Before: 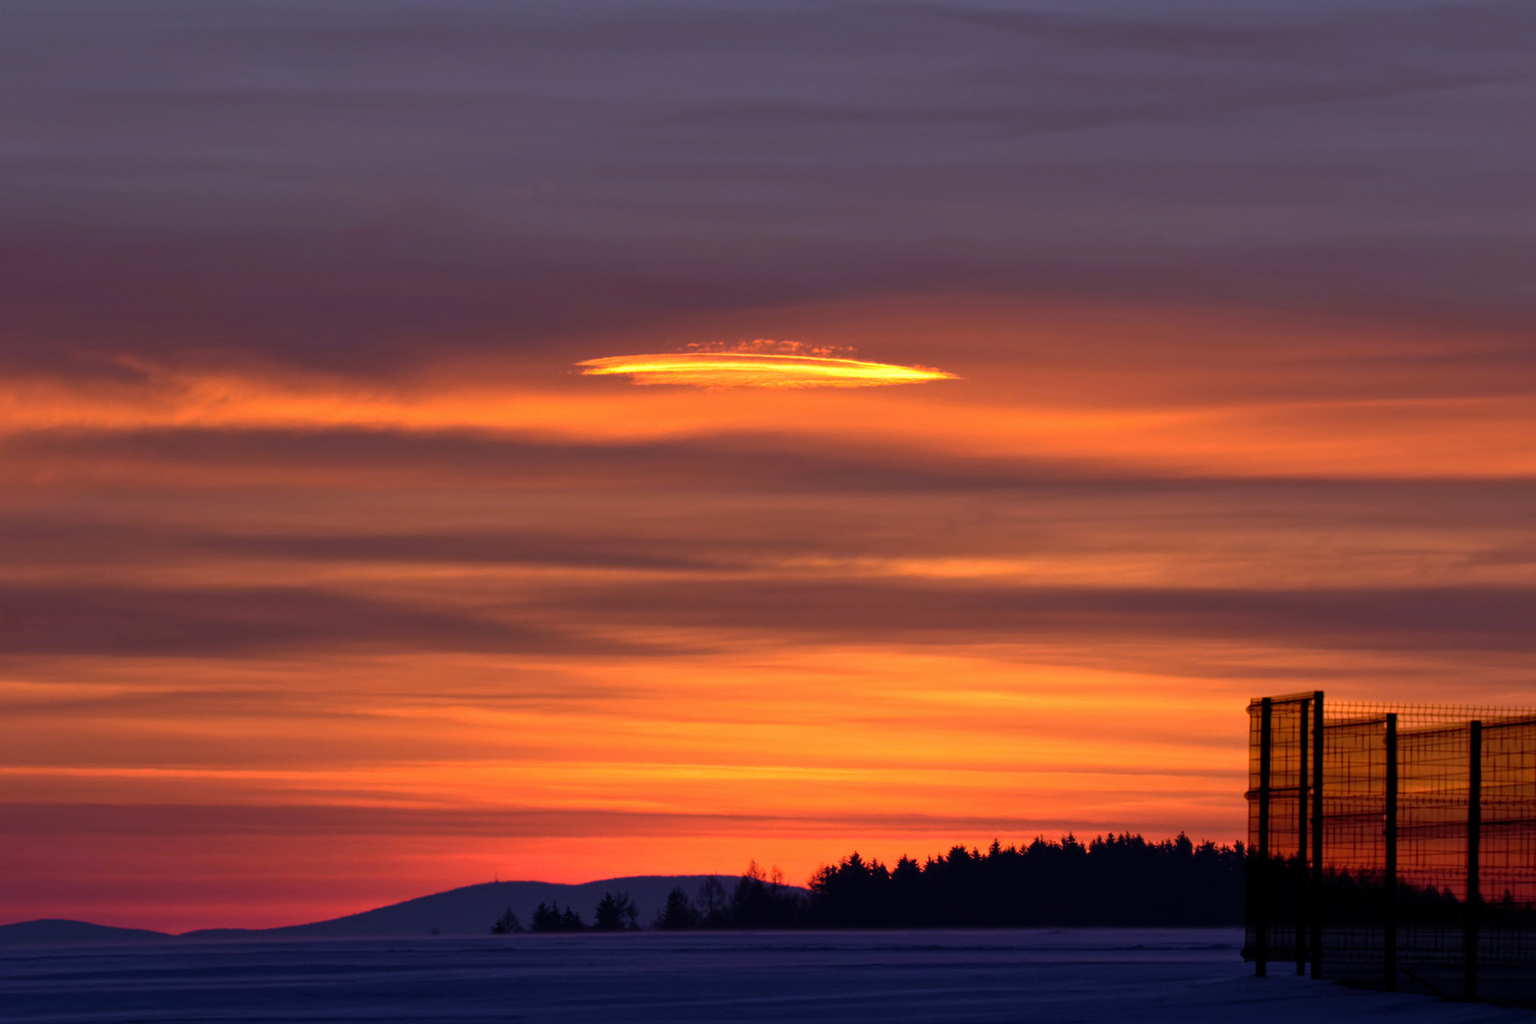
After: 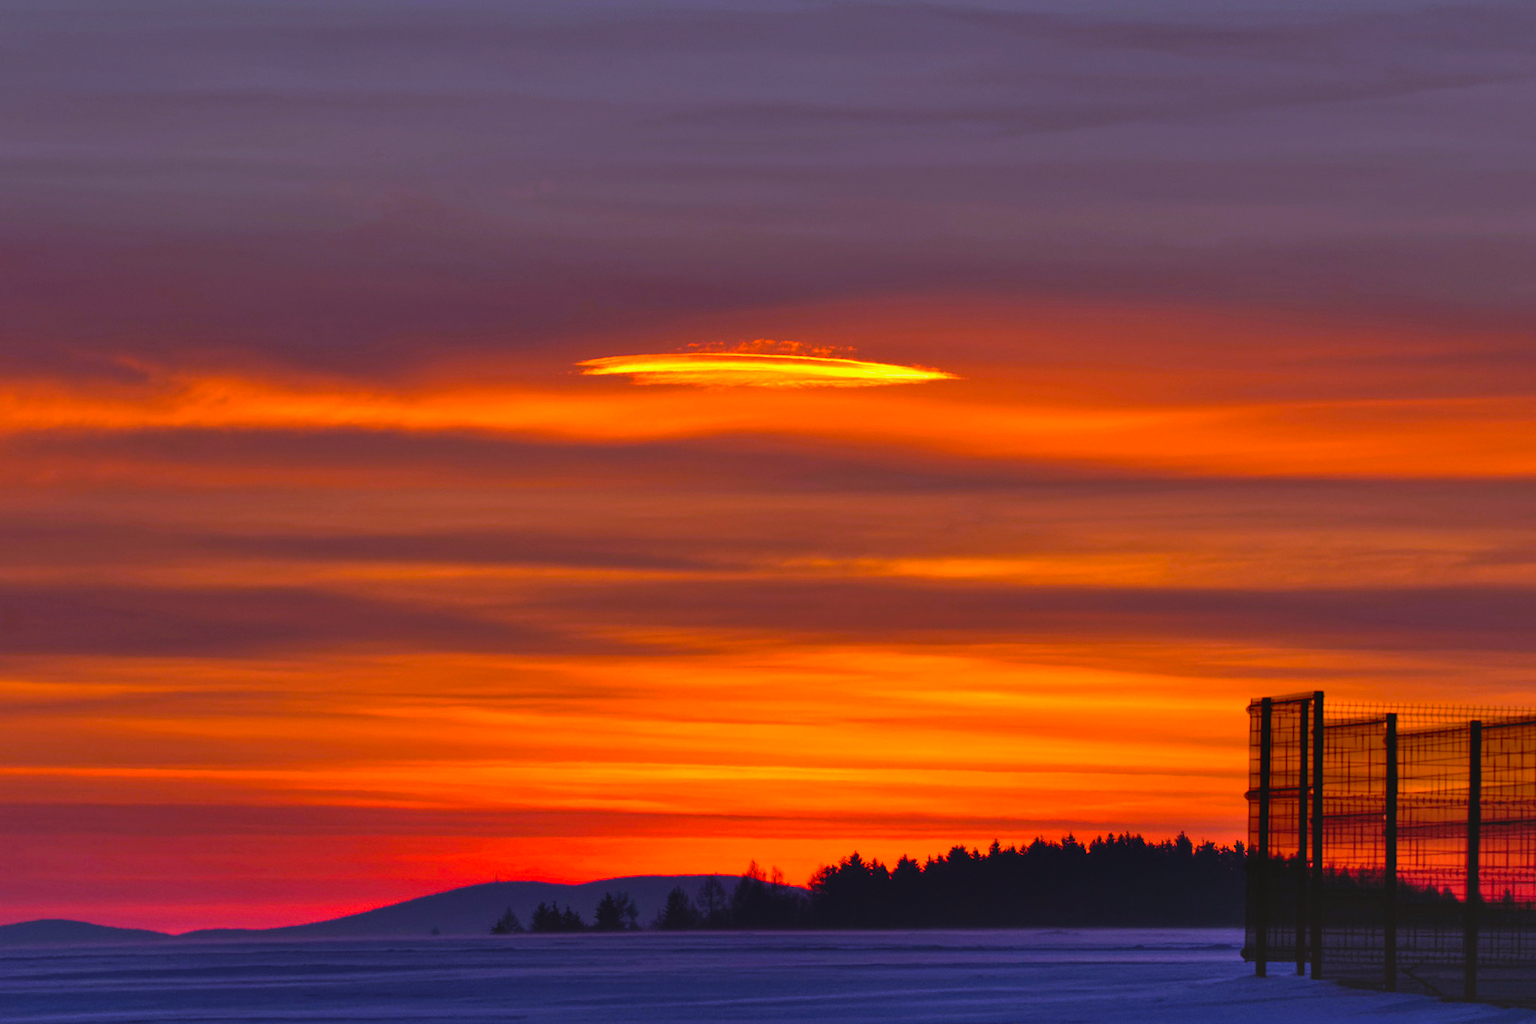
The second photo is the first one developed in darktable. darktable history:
shadows and highlights: shadows 82.11, white point adjustment -9.24, highlights -61.39, soften with gaussian
color balance rgb: shadows lift › chroma 0.753%, shadows lift › hue 112.78°, power › chroma 0.288%, power › hue 22.17°, global offset › luminance 0.5%, global offset › hue 170.6°, perceptual saturation grading › global saturation 30.631%
base curve: curves: ch0 [(0, 0) (0.666, 0.806) (1, 1)], preserve colors average RGB
